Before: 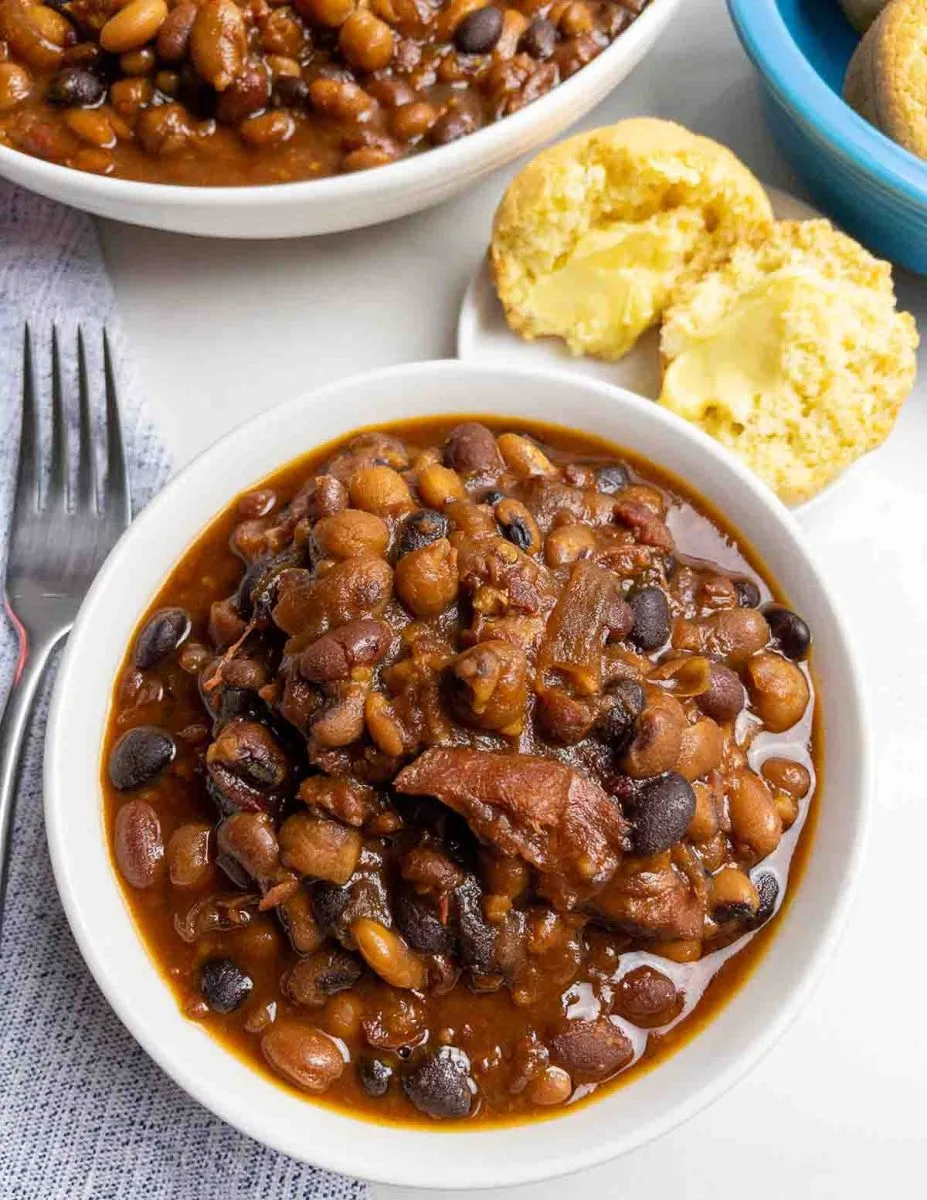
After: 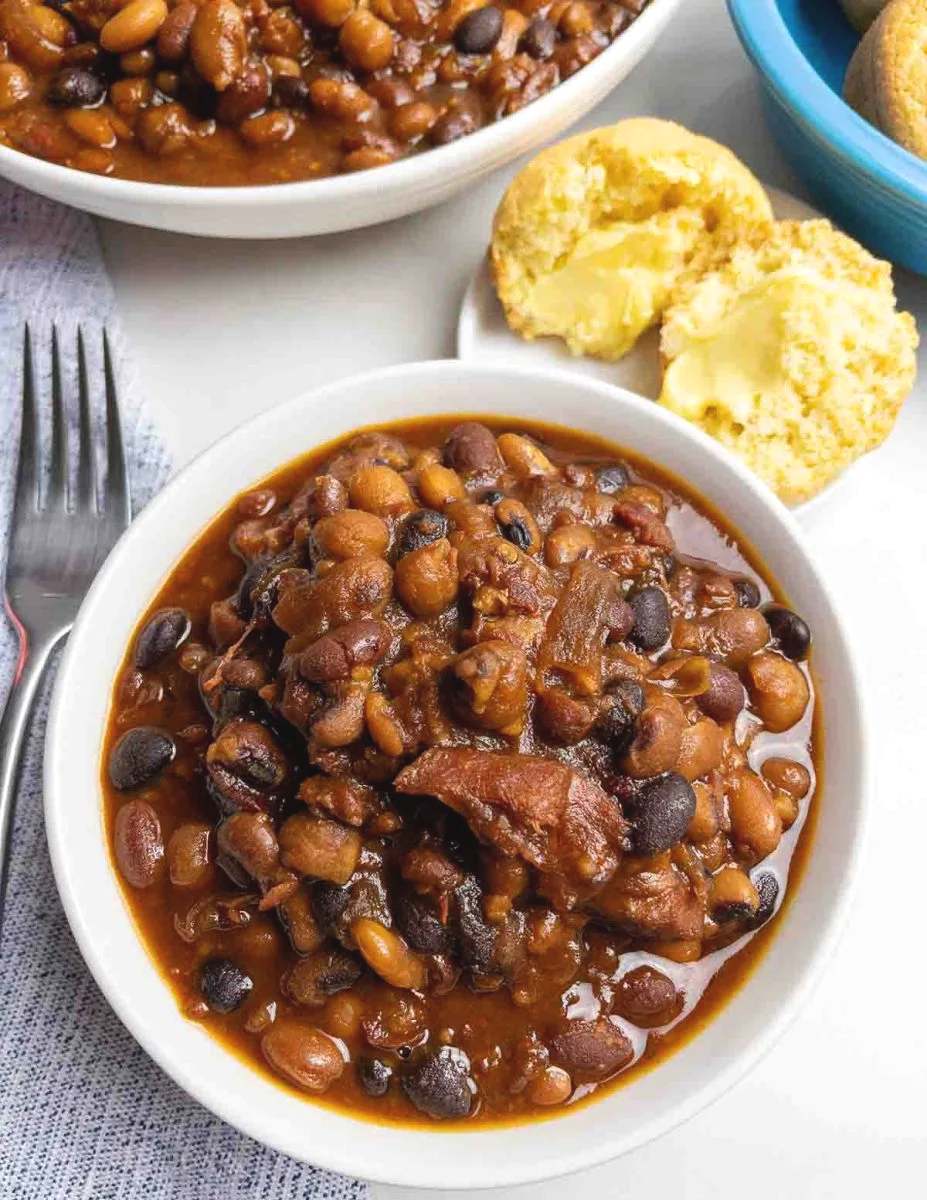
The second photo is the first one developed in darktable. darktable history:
exposure: black level correction -0.005, exposure 0.049 EV, compensate exposure bias true, compensate highlight preservation false
